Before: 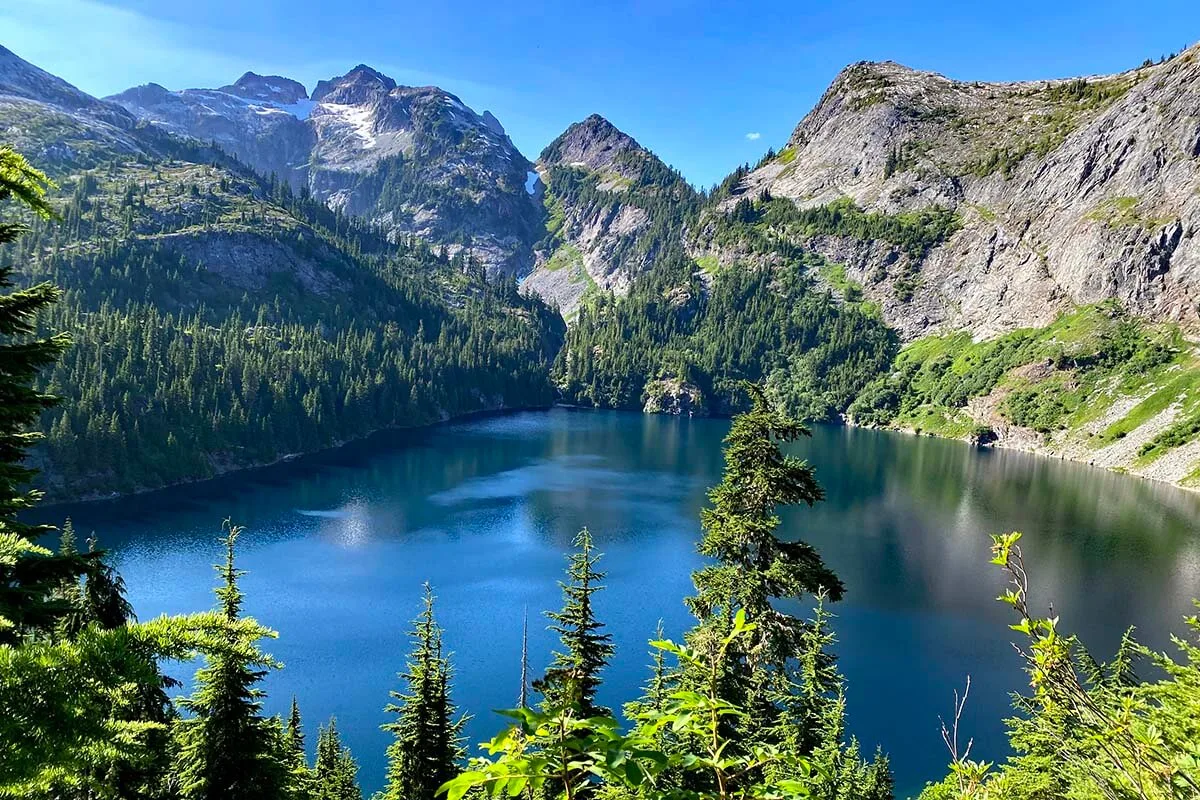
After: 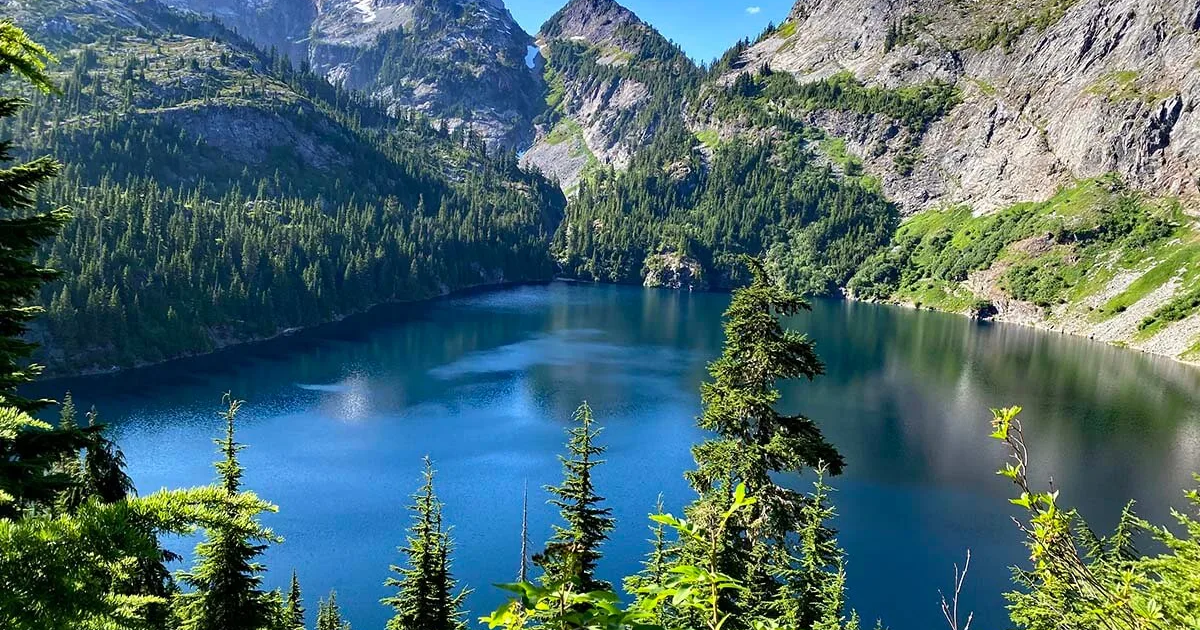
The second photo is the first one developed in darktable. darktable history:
crop and rotate: top 15.795%, bottom 5.434%
